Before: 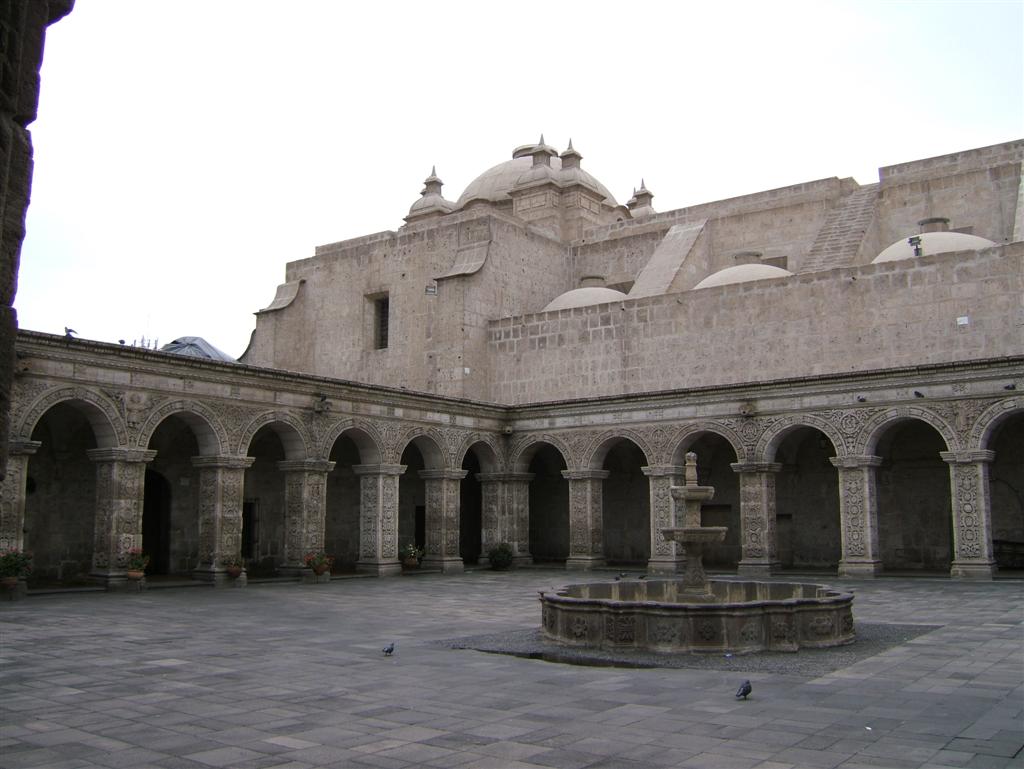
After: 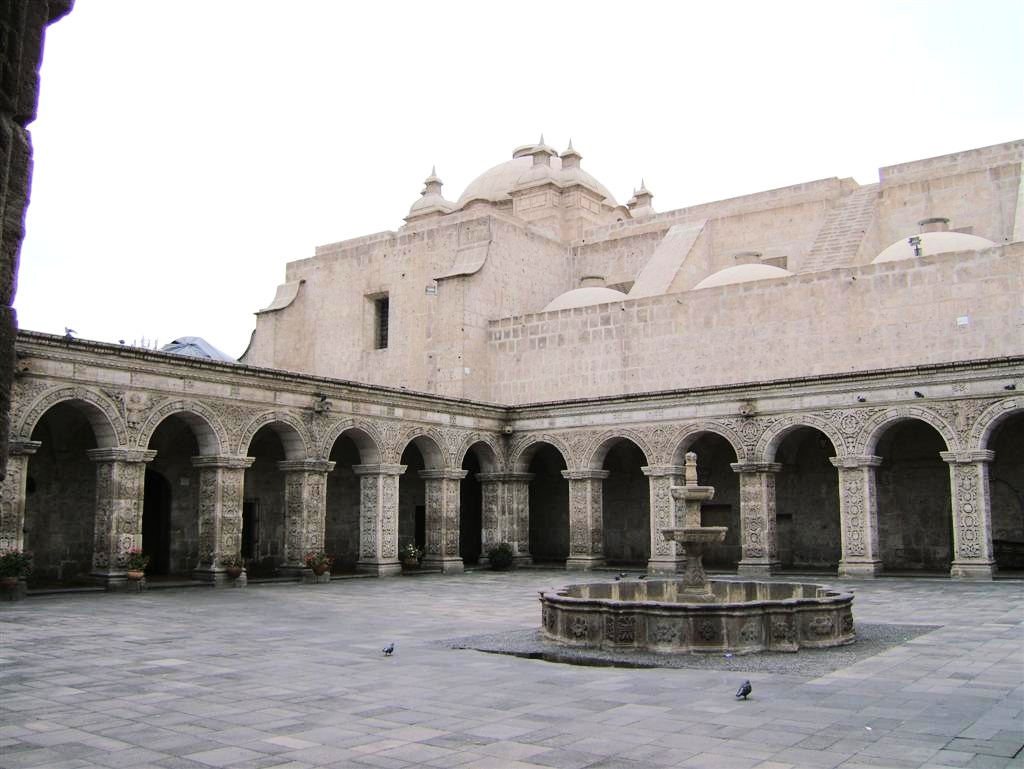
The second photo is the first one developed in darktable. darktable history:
tone equalizer: -7 EV 0.142 EV, -6 EV 0.631 EV, -5 EV 1.17 EV, -4 EV 1.29 EV, -3 EV 1.13 EV, -2 EV 0.6 EV, -1 EV 0.164 EV, edges refinement/feathering 500, mask exposure compensation -1.57 EV, preserve details no
